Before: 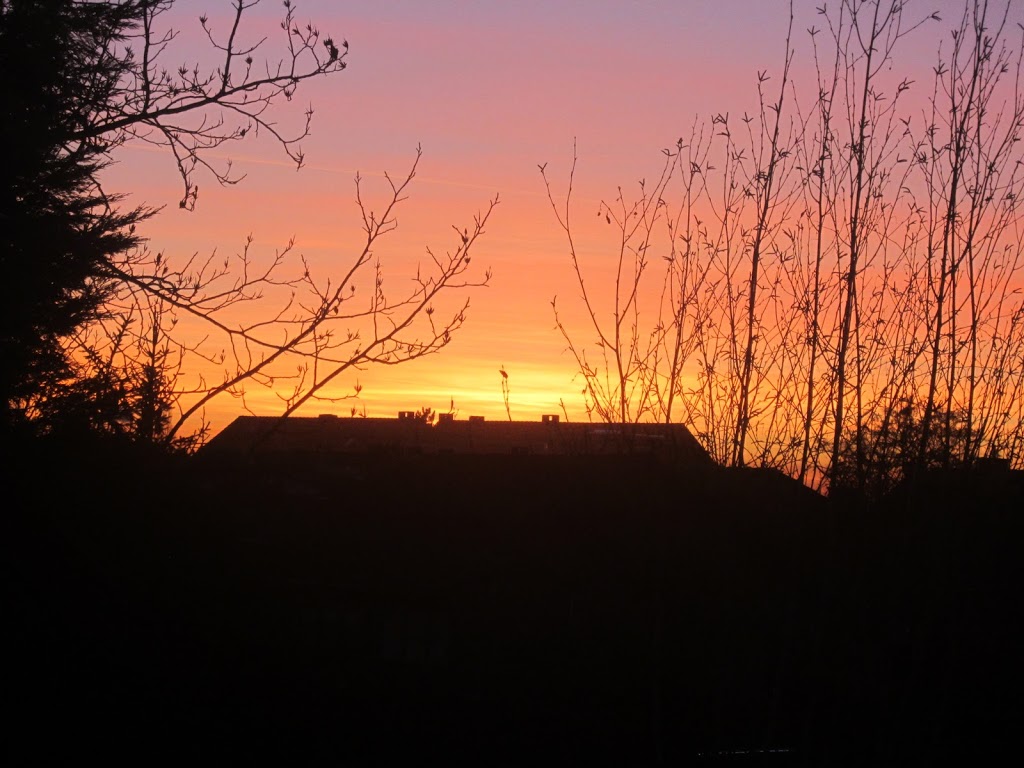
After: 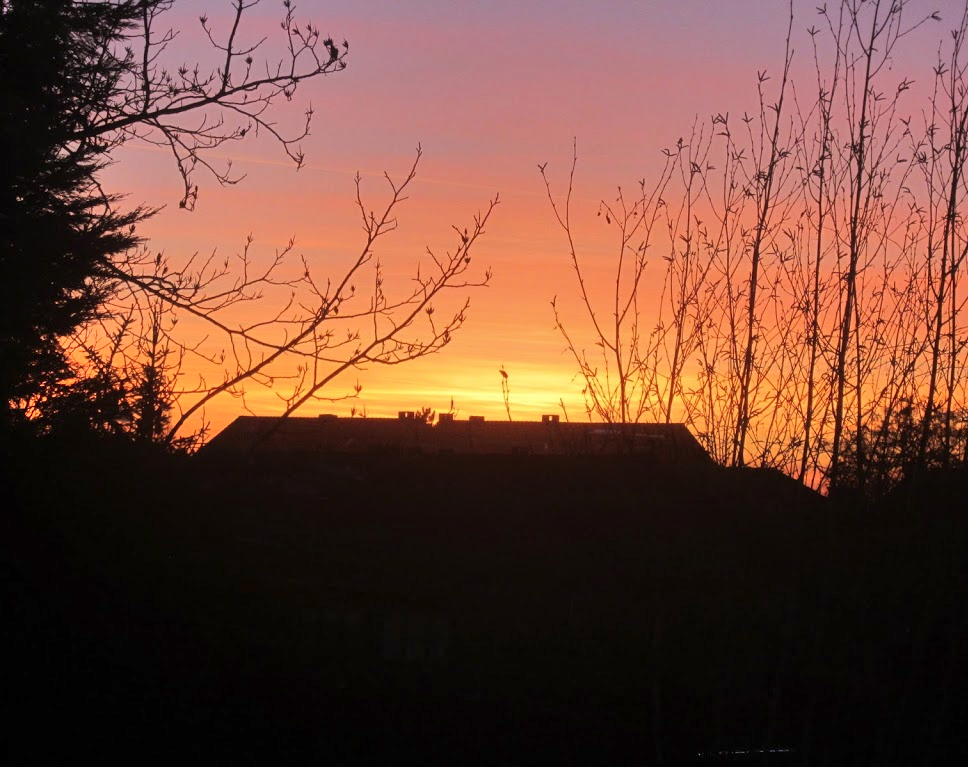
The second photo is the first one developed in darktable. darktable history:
shadows and highlights: radius 102.25, shadows 50.42, highlights -65.03, soften with gaussian
crop and rotate: left 0%, right 5.397%
